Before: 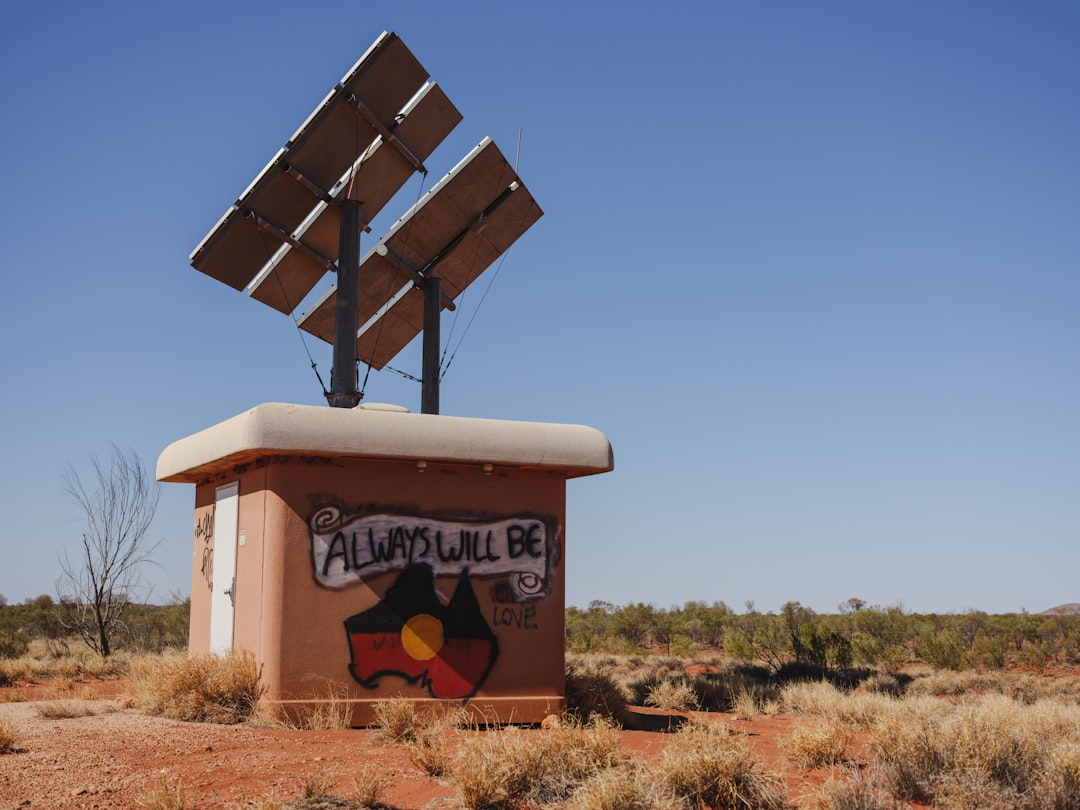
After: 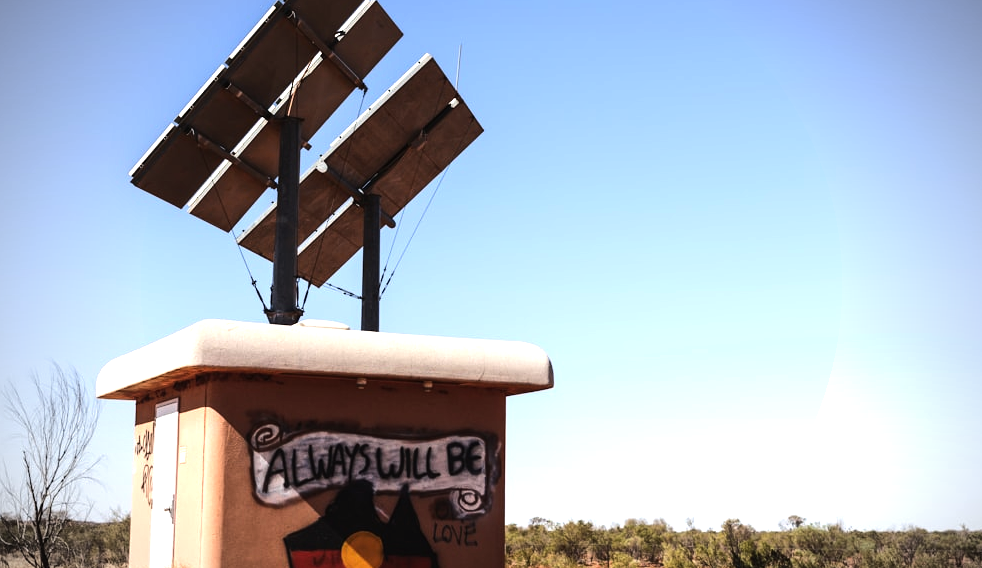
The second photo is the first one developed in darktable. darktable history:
exposure: exposure 0.404 EV, compensate highlight preservation false
shadows and highlights: radius 95.86, shadows -14.17, white point adjustment 0.244, highlights 31.3, compress 48.65%, soften with gaussian
tone equalizer: -8 EV -1.09 EV, -7 EV -1.01 EV, -6 EV -0.901 EV, -5 EV -0.6 EV, -3 EV 0.583 EV, -2 EV 0.856 EV, -1 EV 1.01 EV, +0 EV 1.07 EV, edges refinement/feathering 500, mask exposure compensation -1.57 EV, preserve details no
color zones: curves: ch0 [(0.25, 0.5) (0.423, 0.5) (0.443, 0.5) (0.521, 0.756) (0.568, 0.5) (0.576, 0.5) (0.75, 0.5)]; ch1 [(0.25, 0.5) (0.423, 0.5) (0.443, 0.5) (0.539, 0.873) (0.624, 0.565) (0.631, 0.5) (0.75, 0.5)]
crop: left 5.57%, top 10.275%, right 3.498%, bottom 19.512%
vignetting: fall-off start 71.43%, unbound false
